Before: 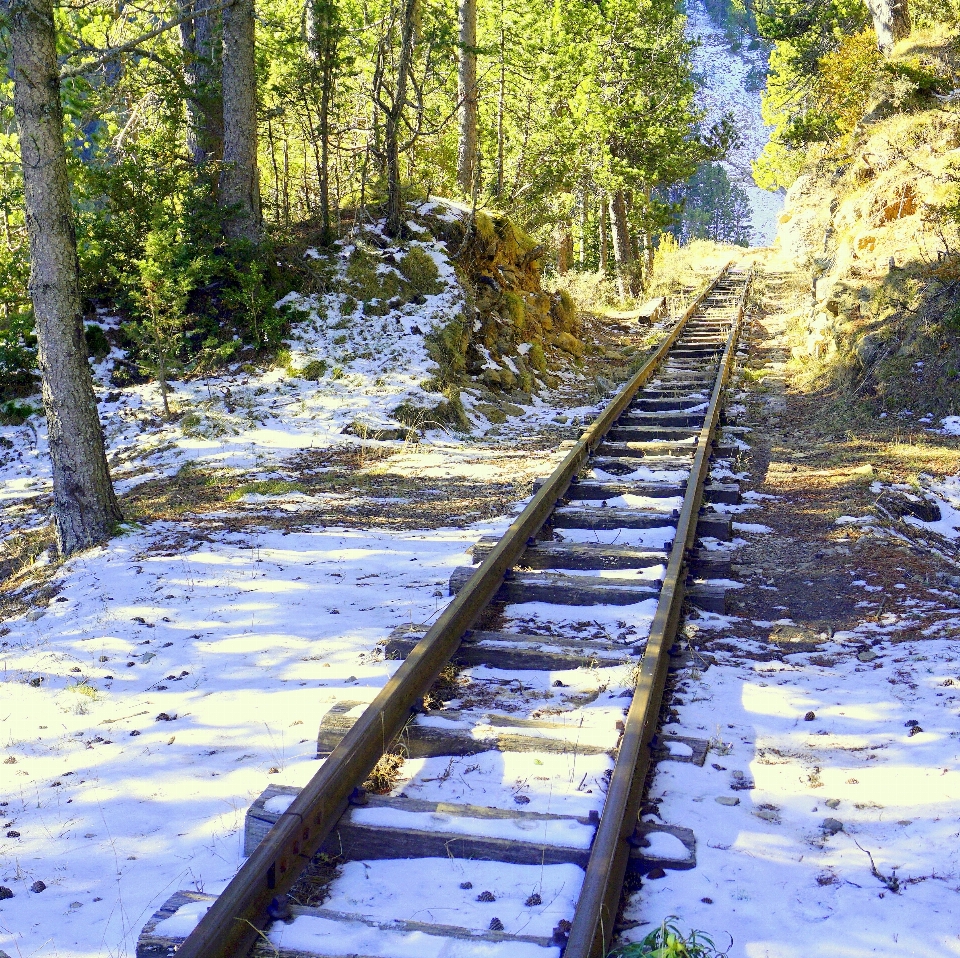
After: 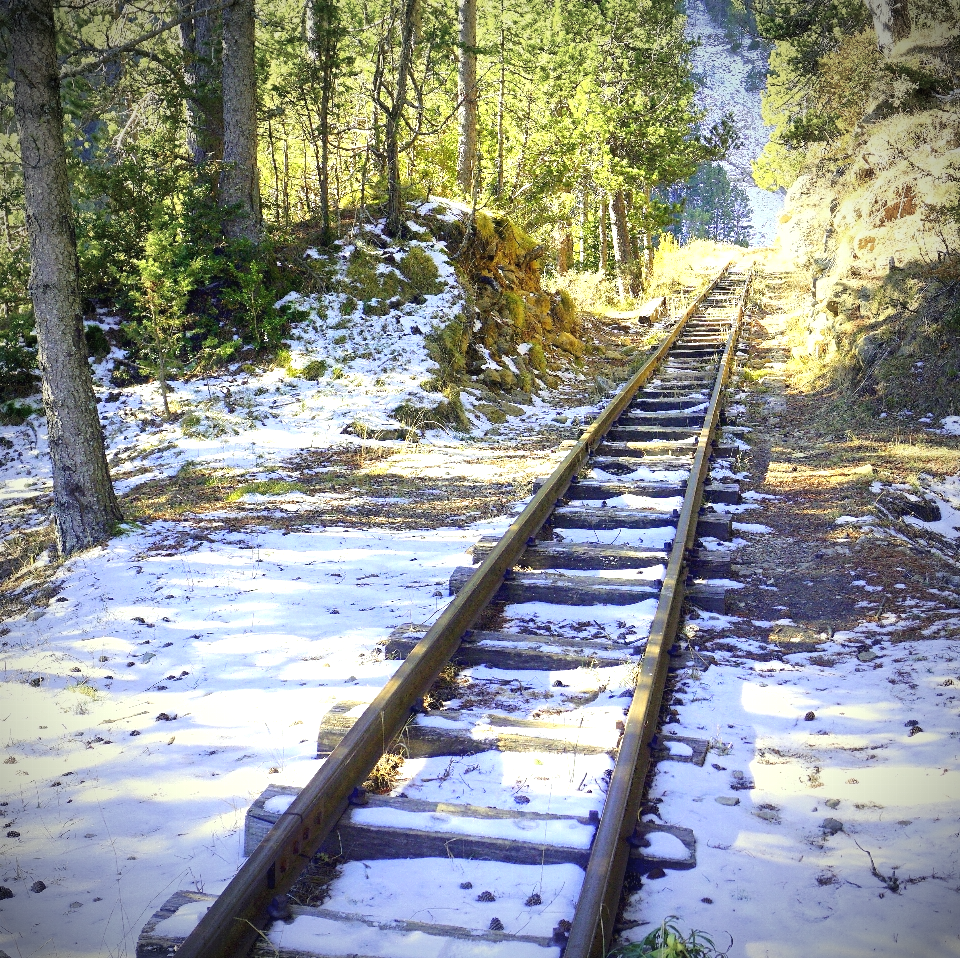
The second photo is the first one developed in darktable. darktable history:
vignetting: fall-off start 67.5%, fall-off radius 67.23%, brightness -0.813, automatic ratio true
exposure: black level correction -0.002, exposure 0.54 EV, compensate highlight preservation false
